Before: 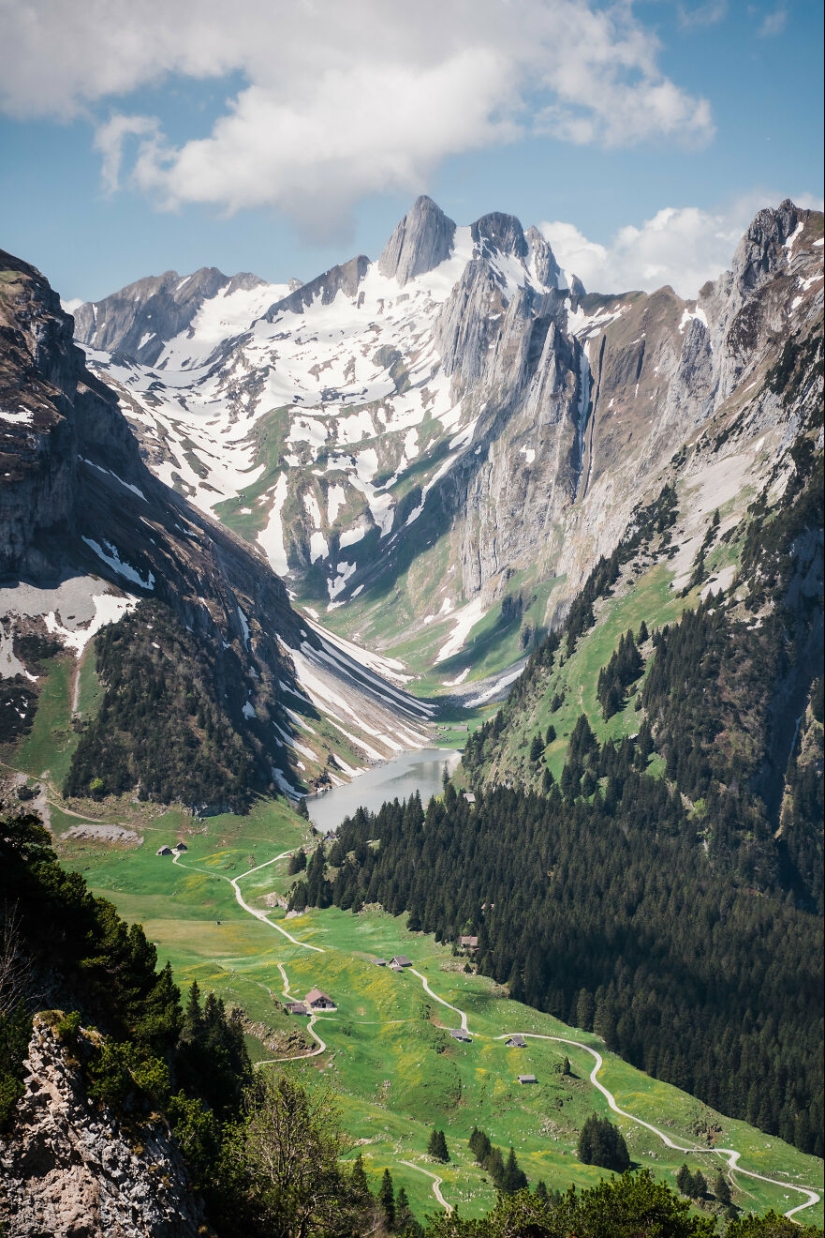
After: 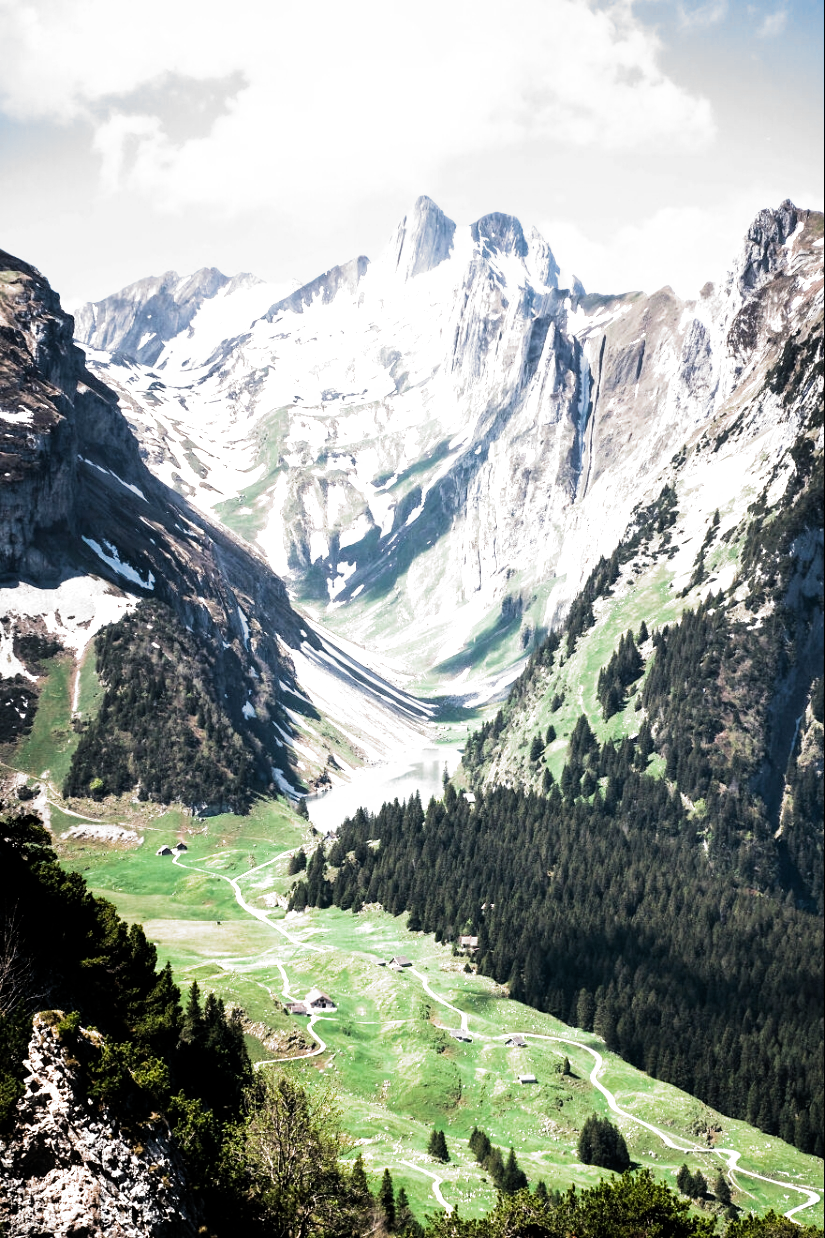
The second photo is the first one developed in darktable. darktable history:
filmic rgb: black relative exposure -8.28 EV, white relative exposure 2.2 EV, target white luminance 99.941%, hardness 7.14, latitude 75.73%, contrast 1.324, highlights saturation mix -2.94%, shadows ↔ highlights balance 29.83%, add noise in highlights 0.001, color science v3 (2019), use custom middle-gray values true, contrast in highlights soft
contrast brightness saturation: contrast 0.098, brightness 0.023, saturation 0.018
exposure: black level correction 0, exposure 0.891 EV, compensate highlight preservation false
